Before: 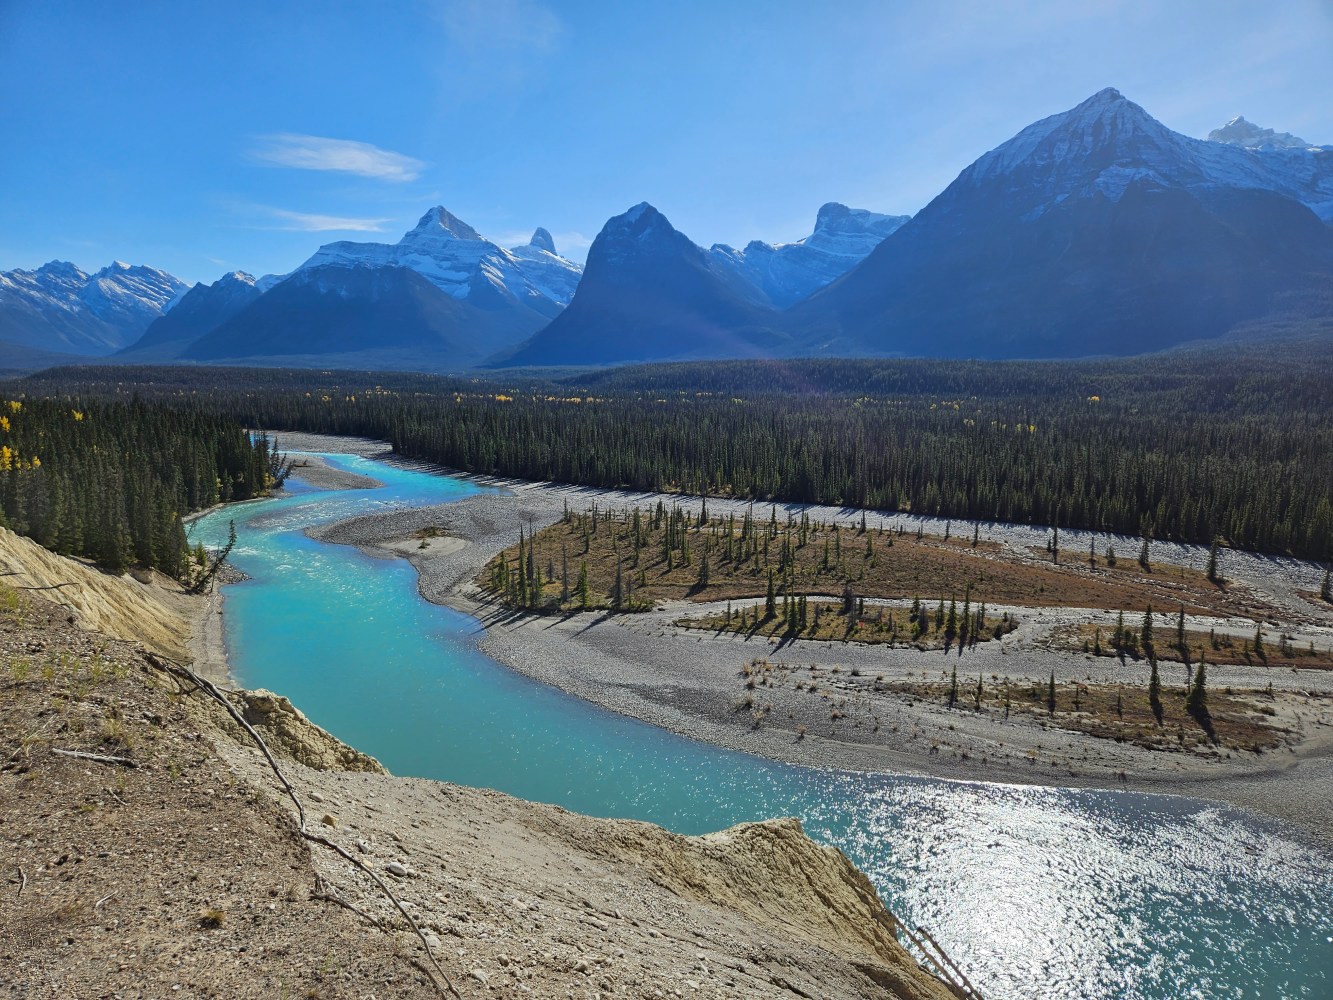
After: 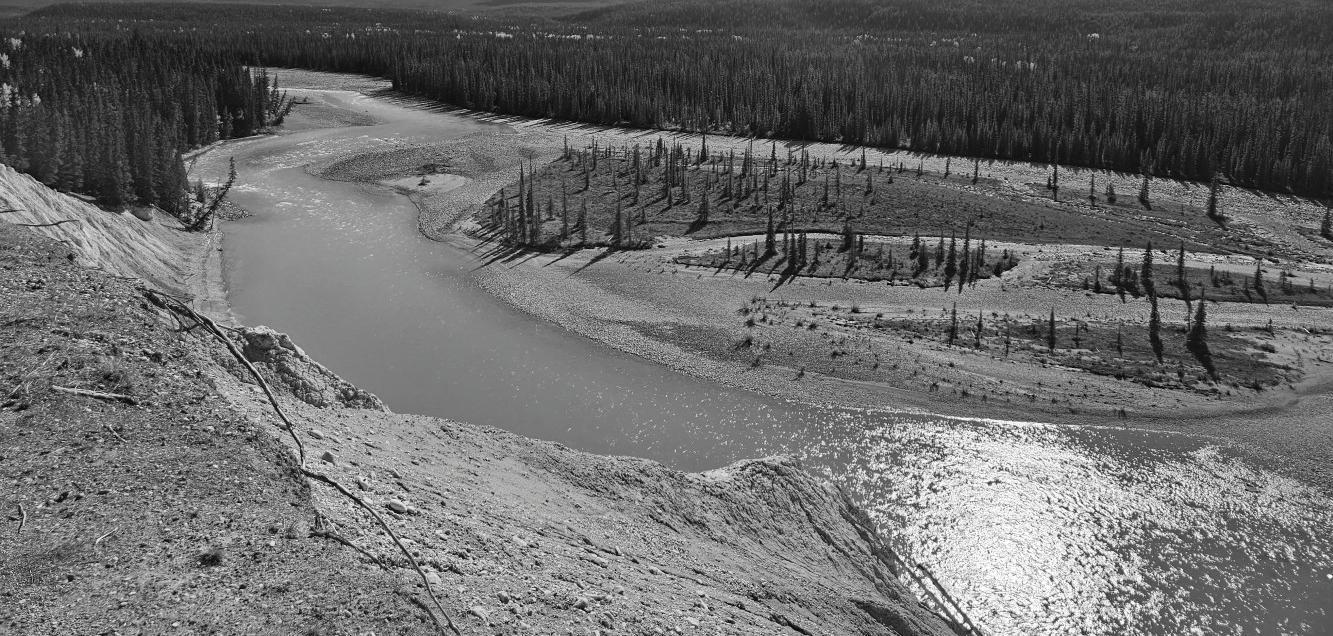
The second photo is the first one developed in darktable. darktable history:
contrast brightness saturation: saturation -0.996
crop and rotate: top 36.384%
